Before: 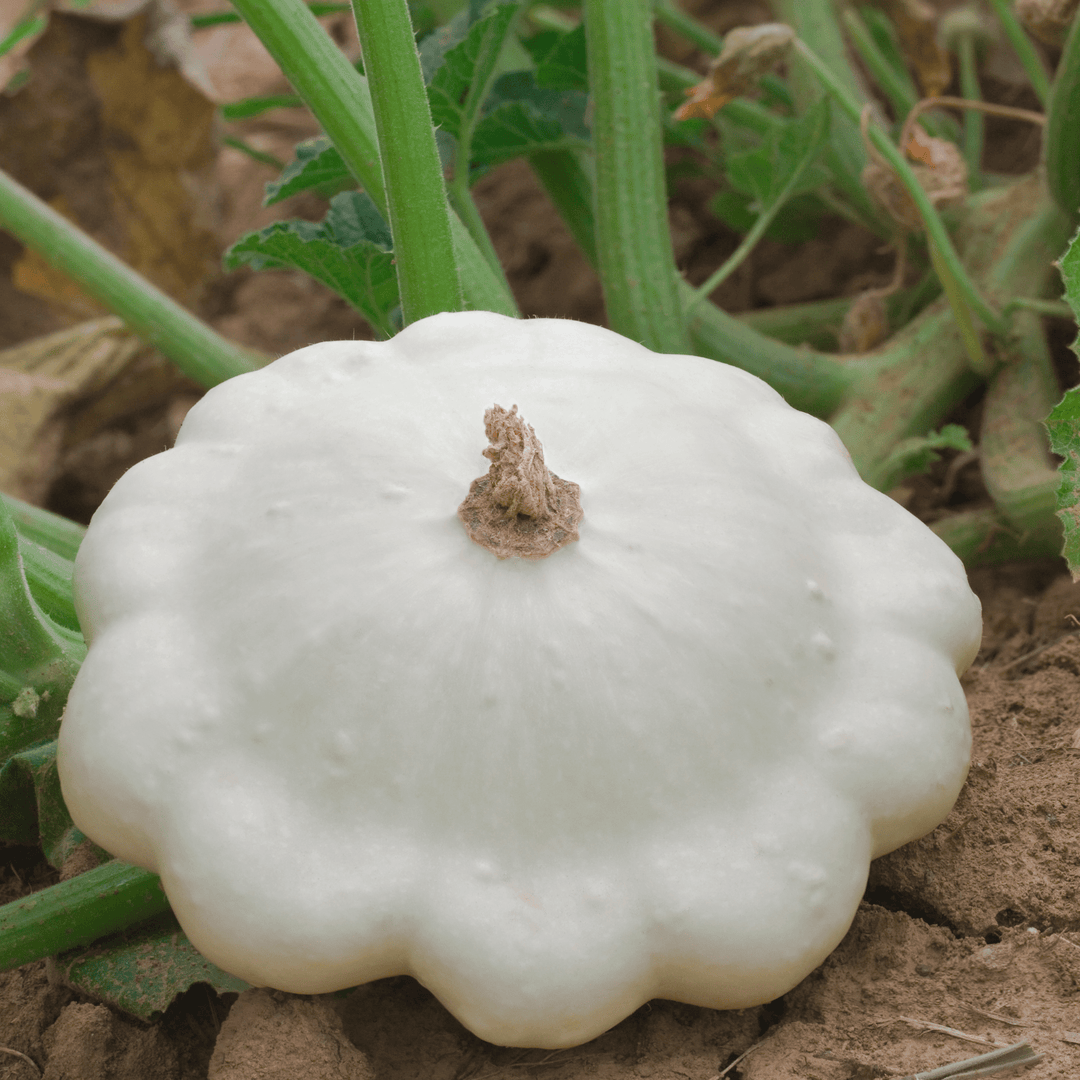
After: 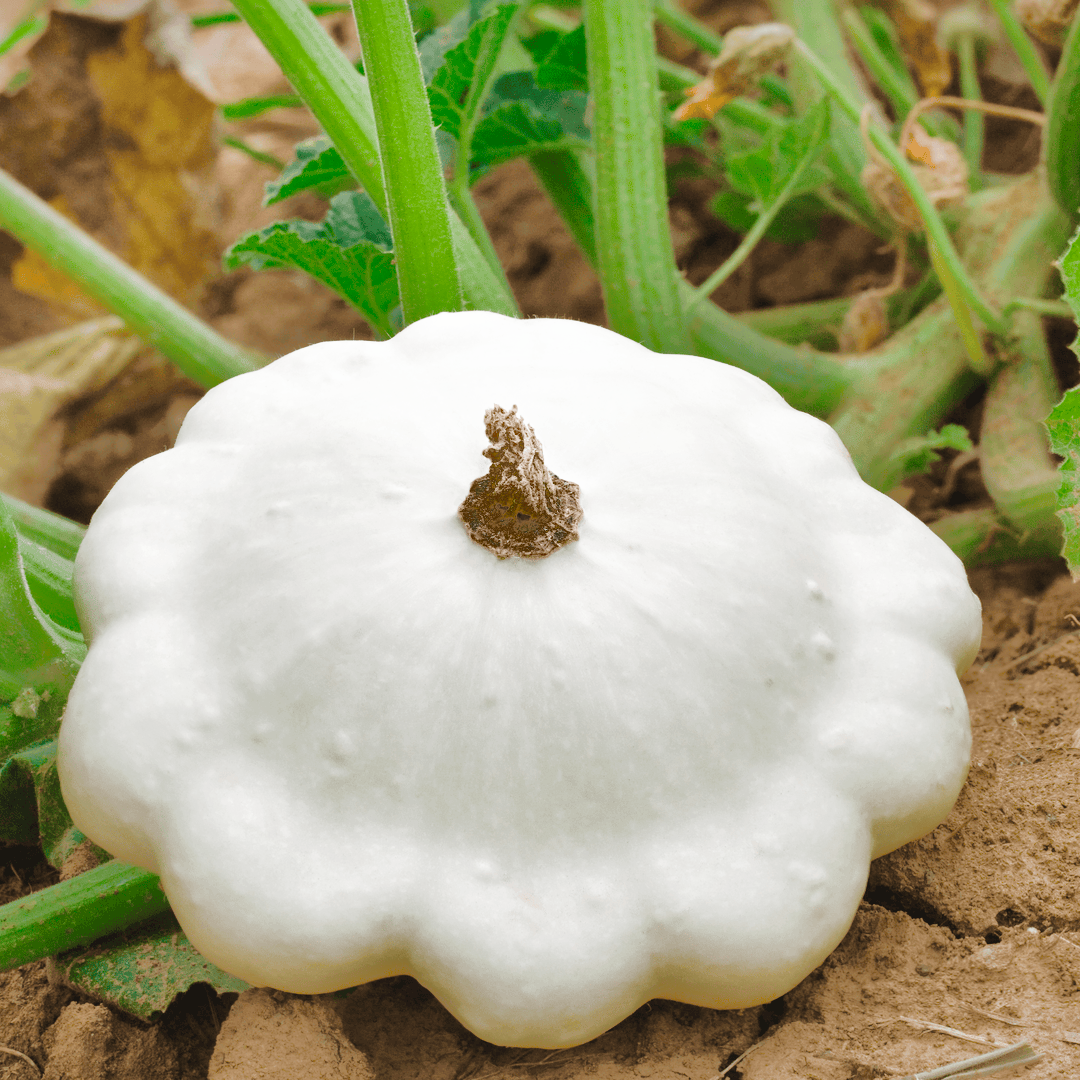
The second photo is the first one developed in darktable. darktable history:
base curve: curves: ch0 [(0, 0.003) (0.001, 0.002) (0.006, 0.004) (0.02, 0.022) (0.048, 0.086) (0.094, 0.234) (0.162, 0.431) (0.258, 0.629) (0.385, 0.8) (0.548, 0.918) (0.751, 0.988) (1, 1)], preserve colors none
shadows and highlights: shadows 25, highlights -70
